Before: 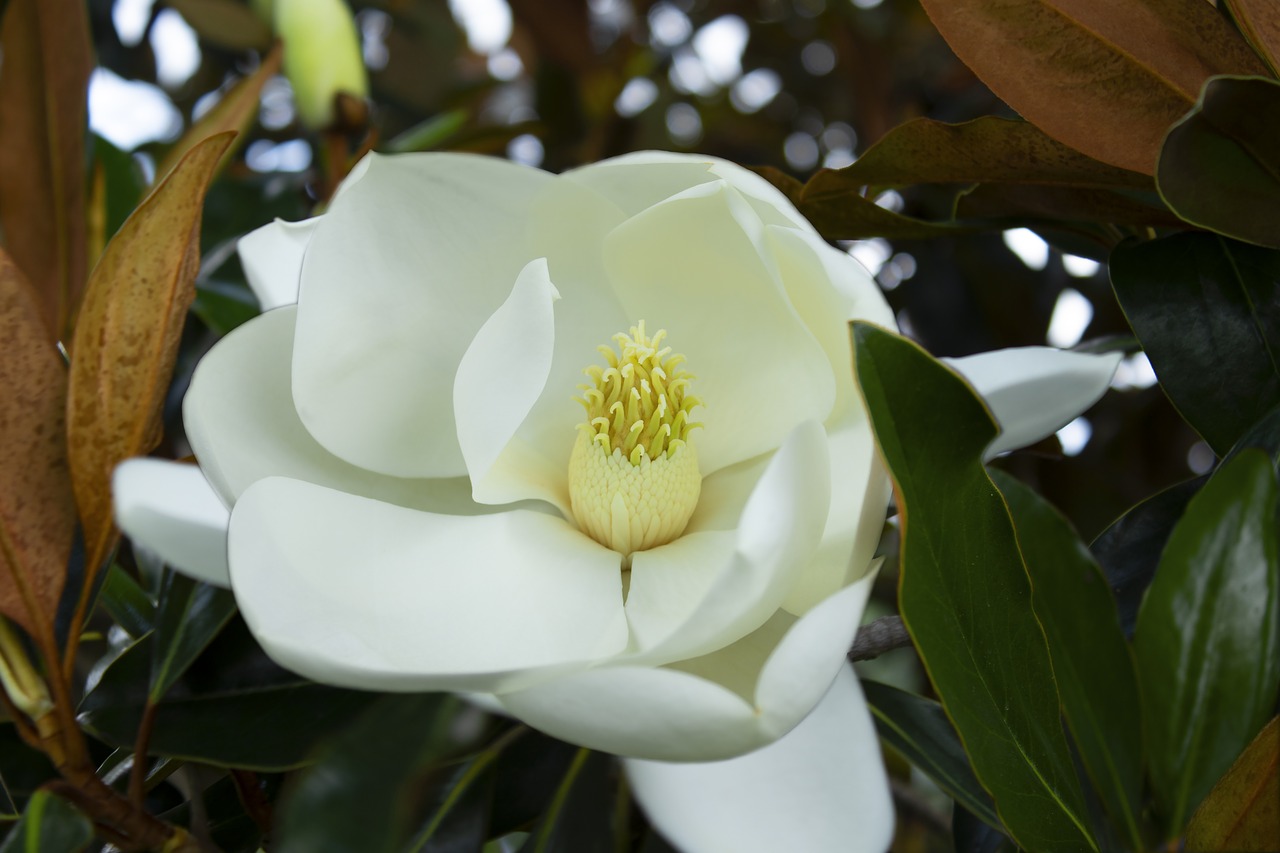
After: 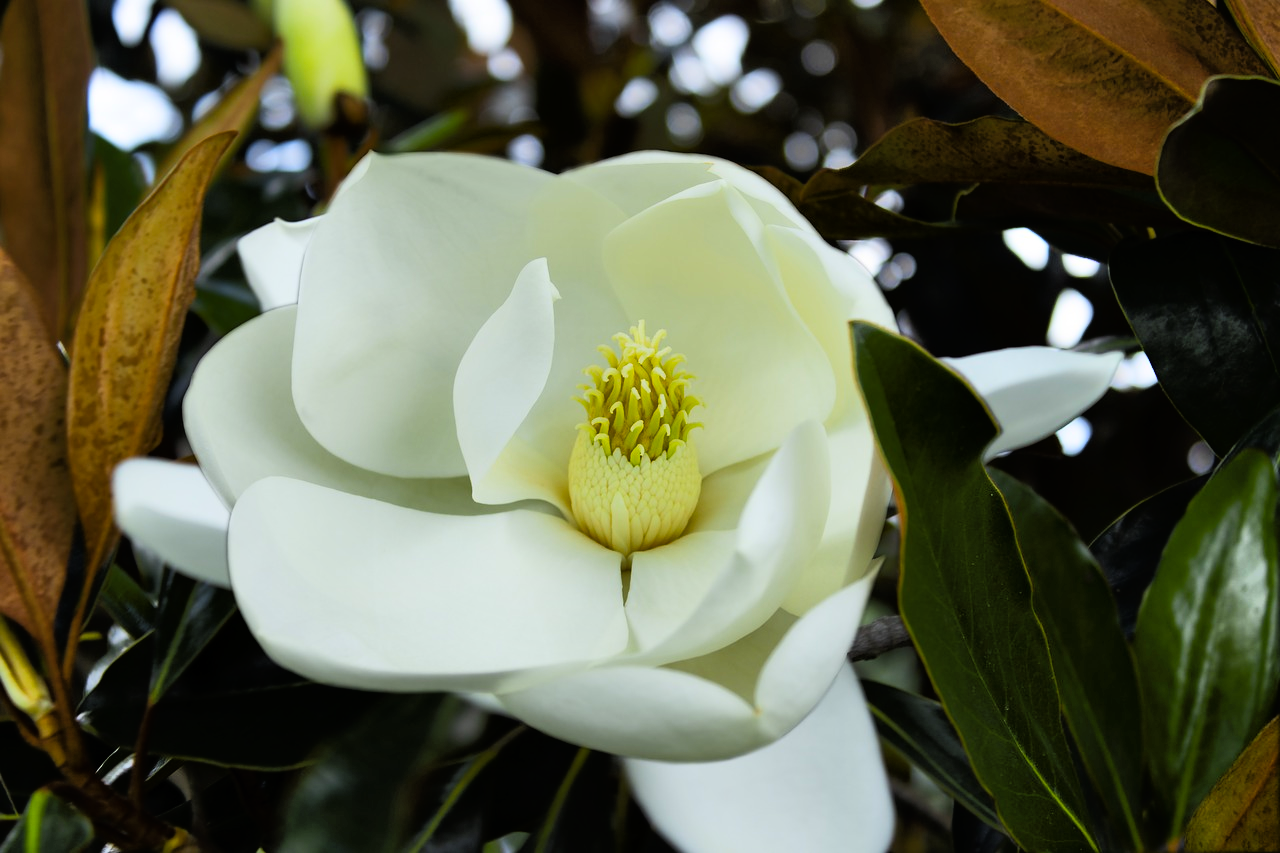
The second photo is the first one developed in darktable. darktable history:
tone curve: curves: ch0 [(0, 0) (0.118, 0.034) (0.182, 0.124) (0.265, 0.214) (0.504, 0.508) (0.783, 0.825) (1, 1)], color space Lab, linked channels, preserve colors none
color balance rgb: linear chroma grading › global chroma 6.48%, perceptual saturation grading › global saturation 12.96%, global vibrance 6.02%
shadows and highlights: low approximation 0.01, soften with gaussian
